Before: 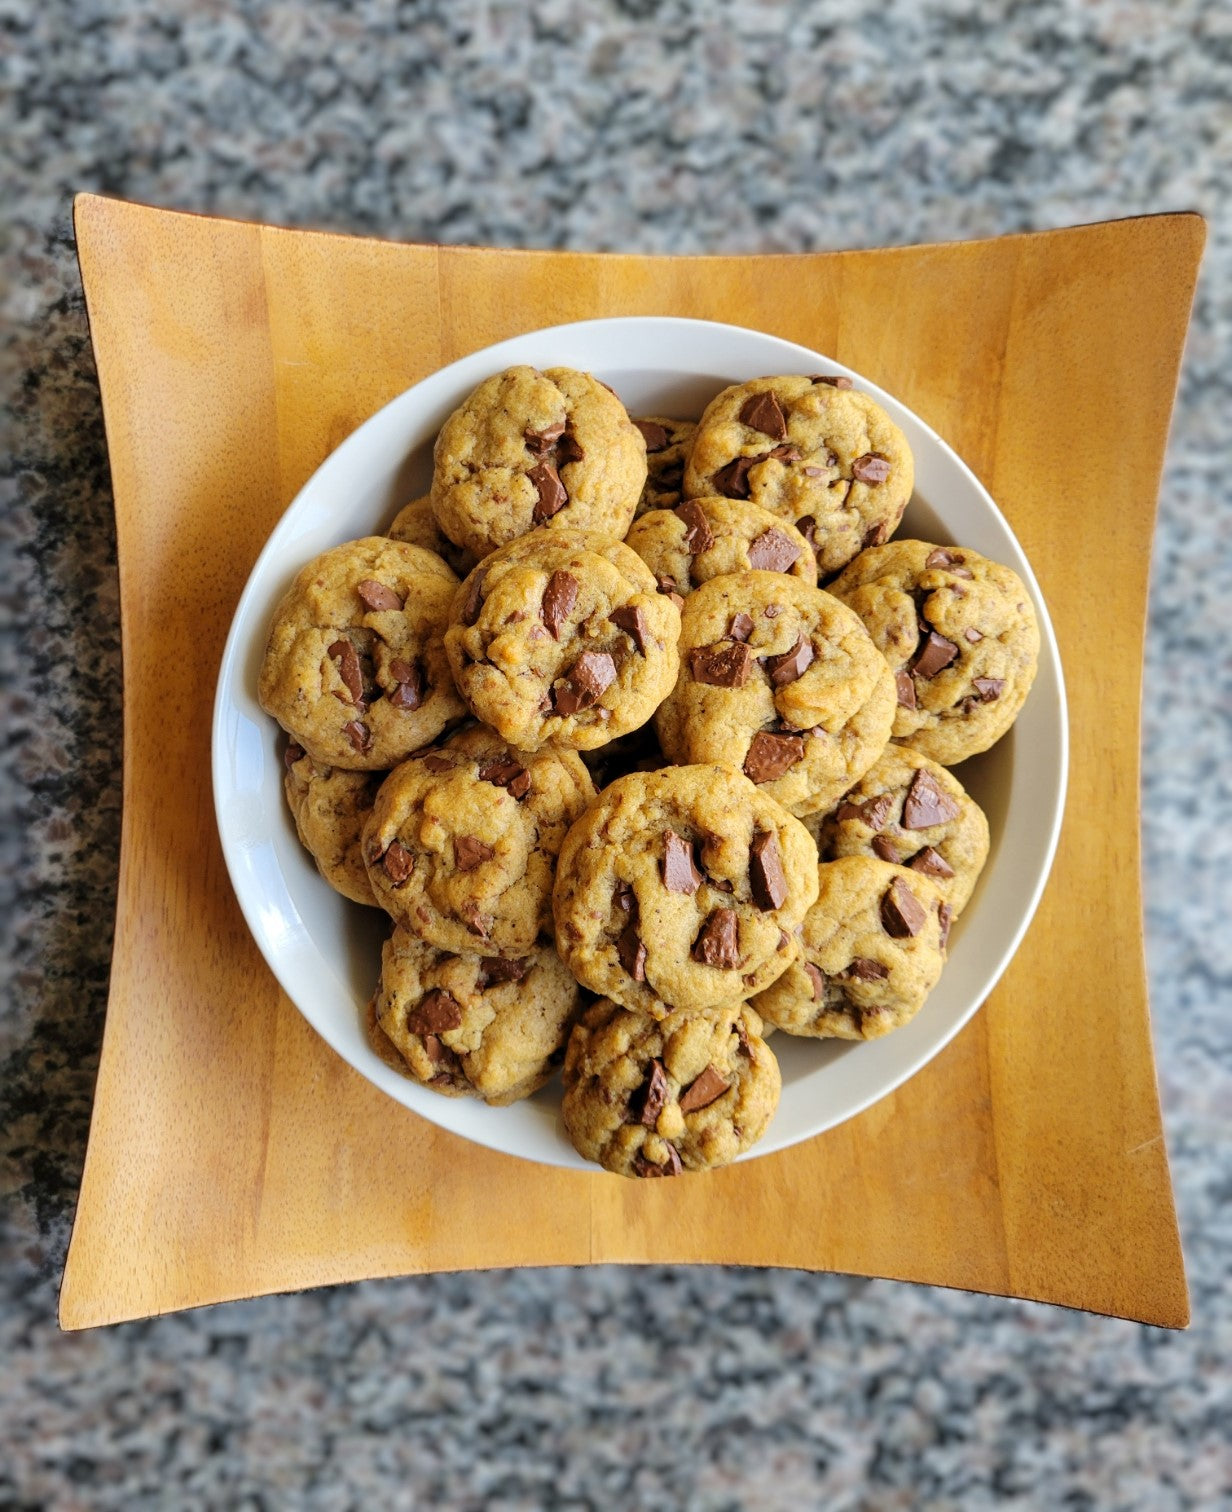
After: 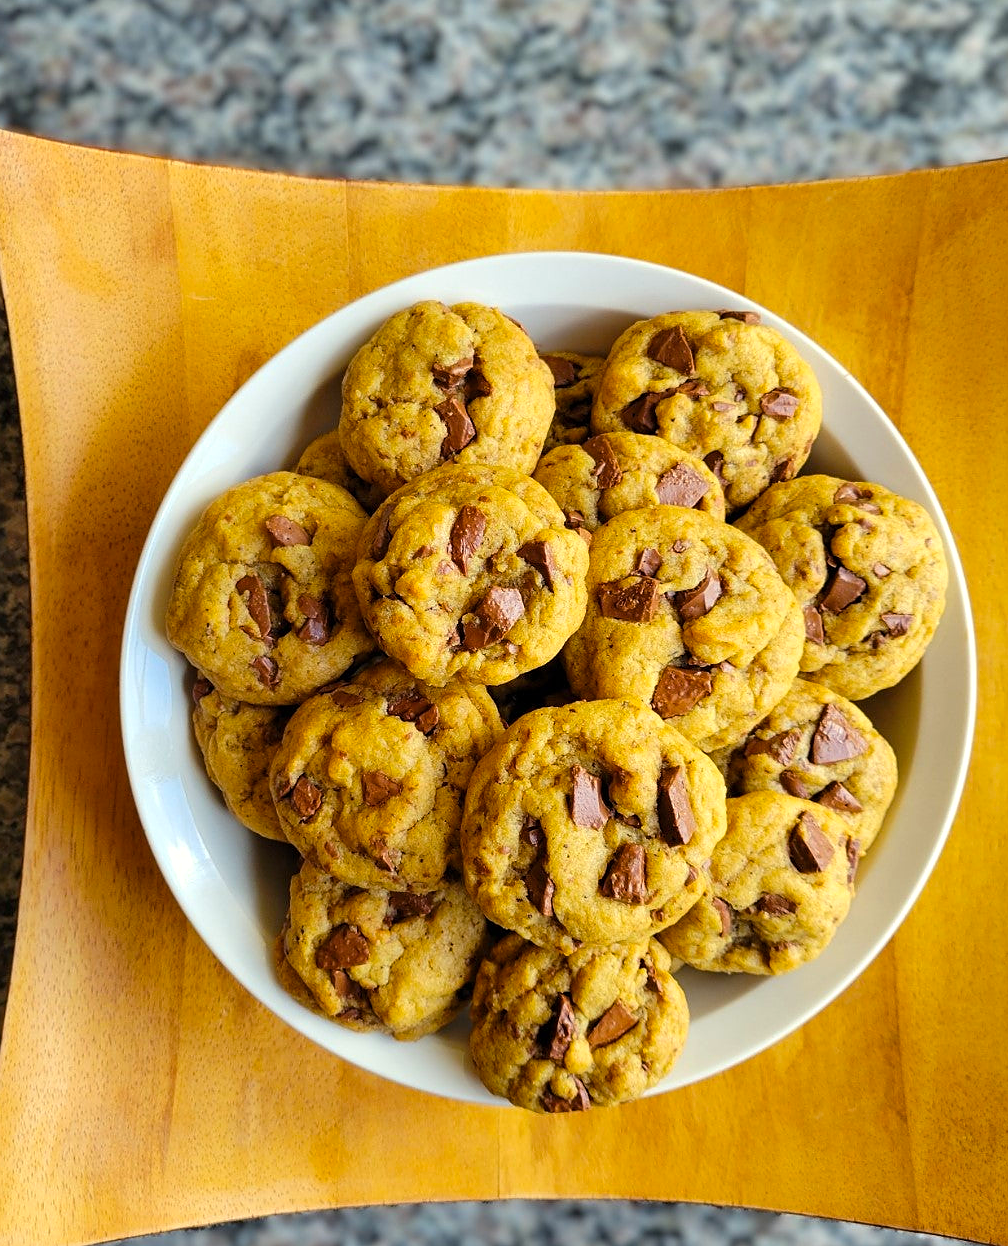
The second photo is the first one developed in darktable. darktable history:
crop and rotate: left 7.522%, top 4.426%, right 10.58%, bottom 13.146%
sharpen: radius 0.984, amount 0.608
exposure: exposure 0.023 EV, compensate exposure bias true, compensate highlight preservation false
color balance rgb: highlights gain › luminance 7.479%, highlights gain › chroma 1.993%, highlights gain › hue 92.52°, perceptual saturation grading › global saturation 19.742%, global vibrance 20%
